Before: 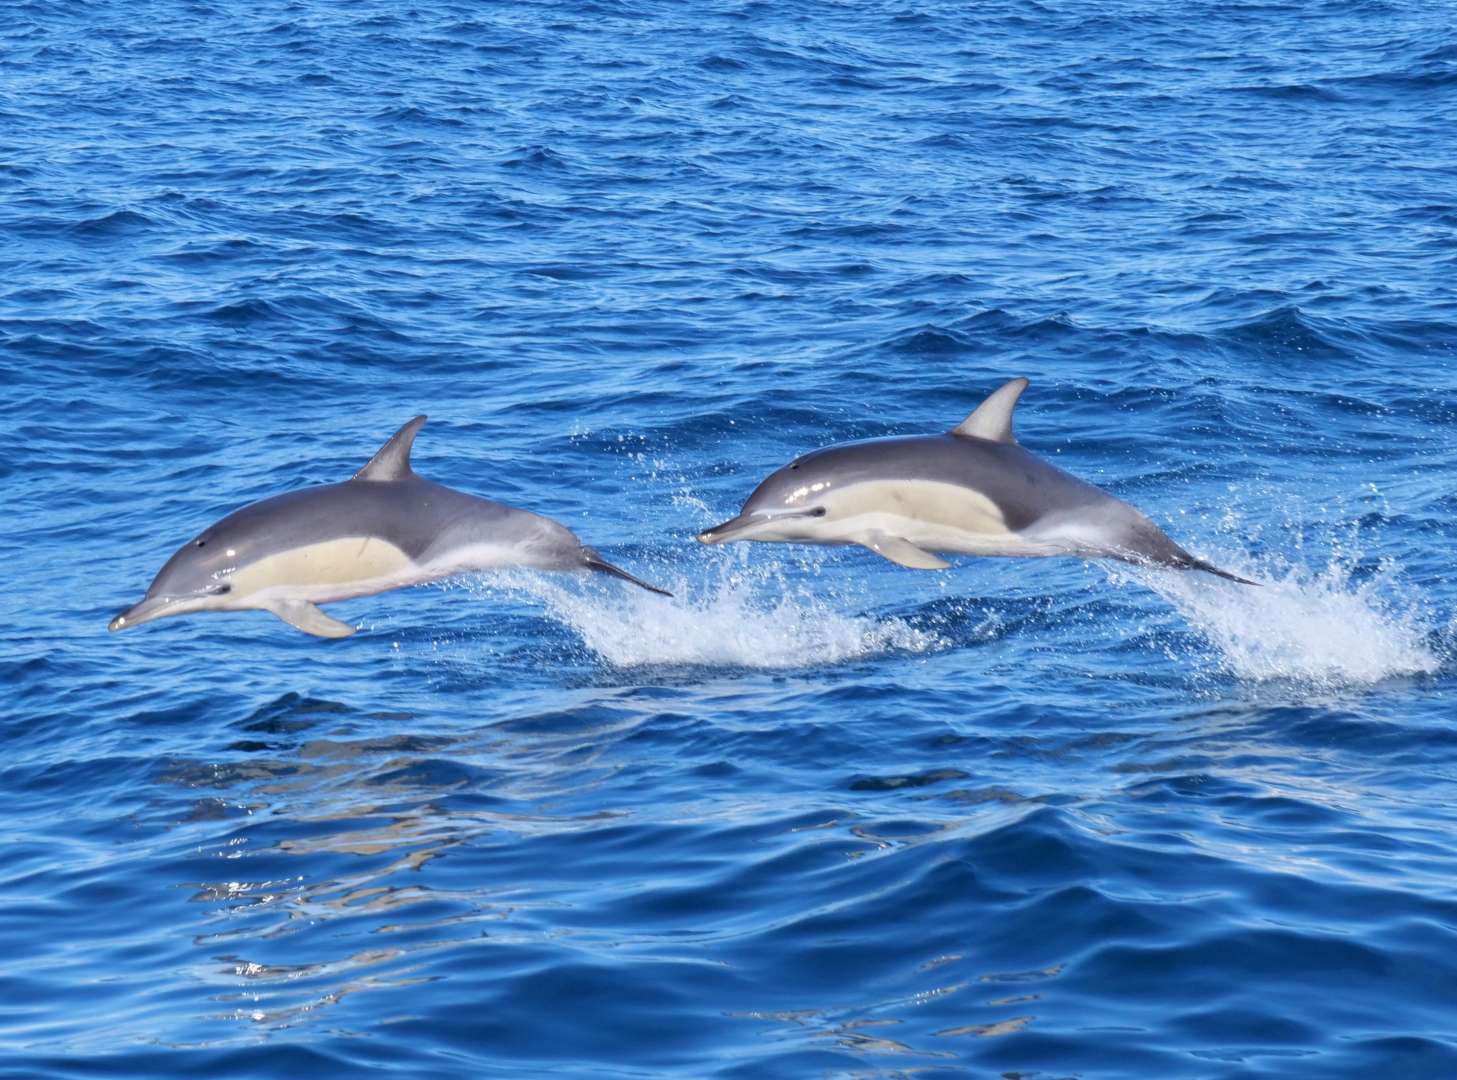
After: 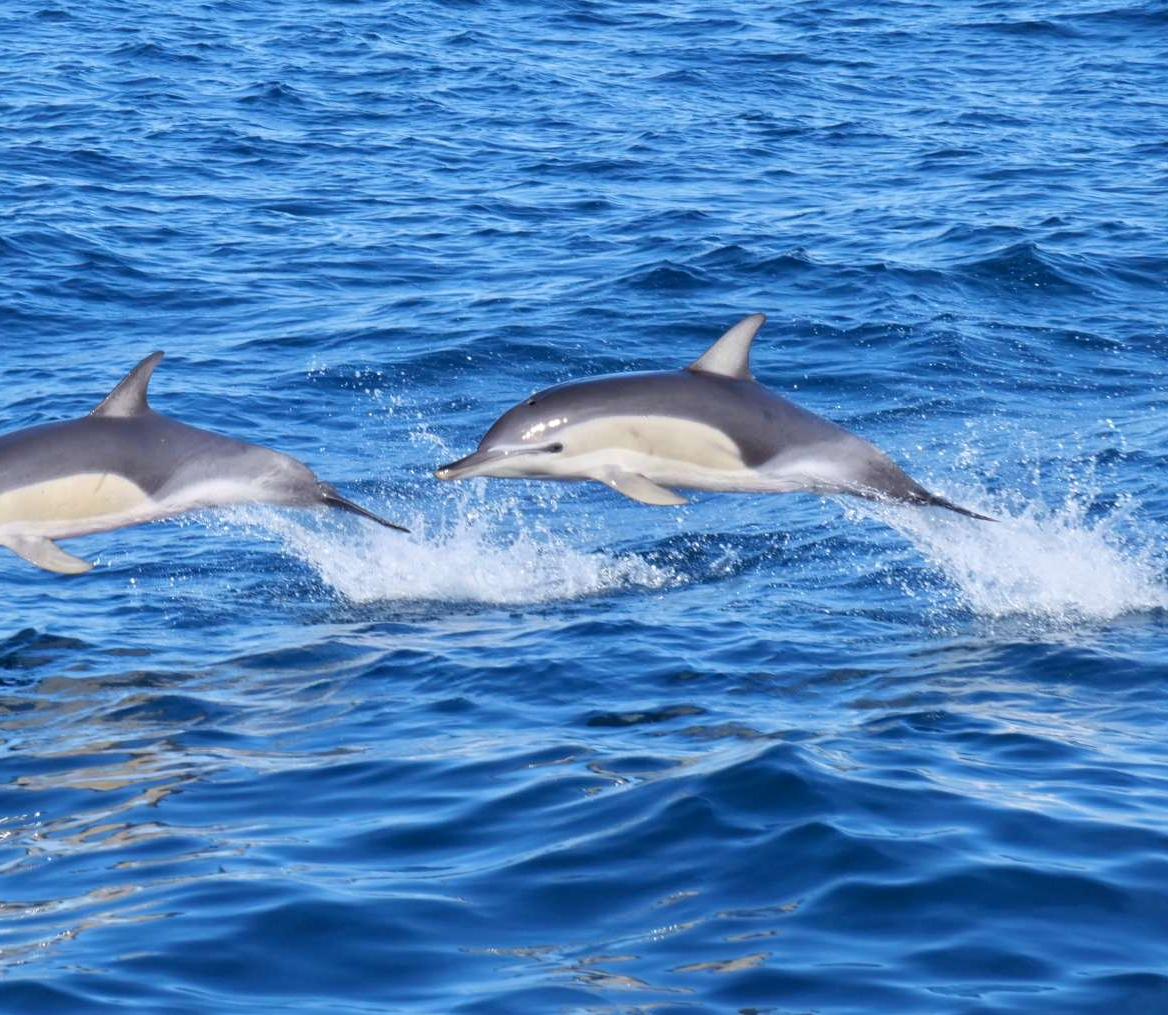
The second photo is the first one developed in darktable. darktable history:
local contrast: mode bilateral grid, contrast 99, coarseness 99, detail 109%, midtone range 0.2
crop and rotate: left 18.107%, top 5.984%, right 1.711%
